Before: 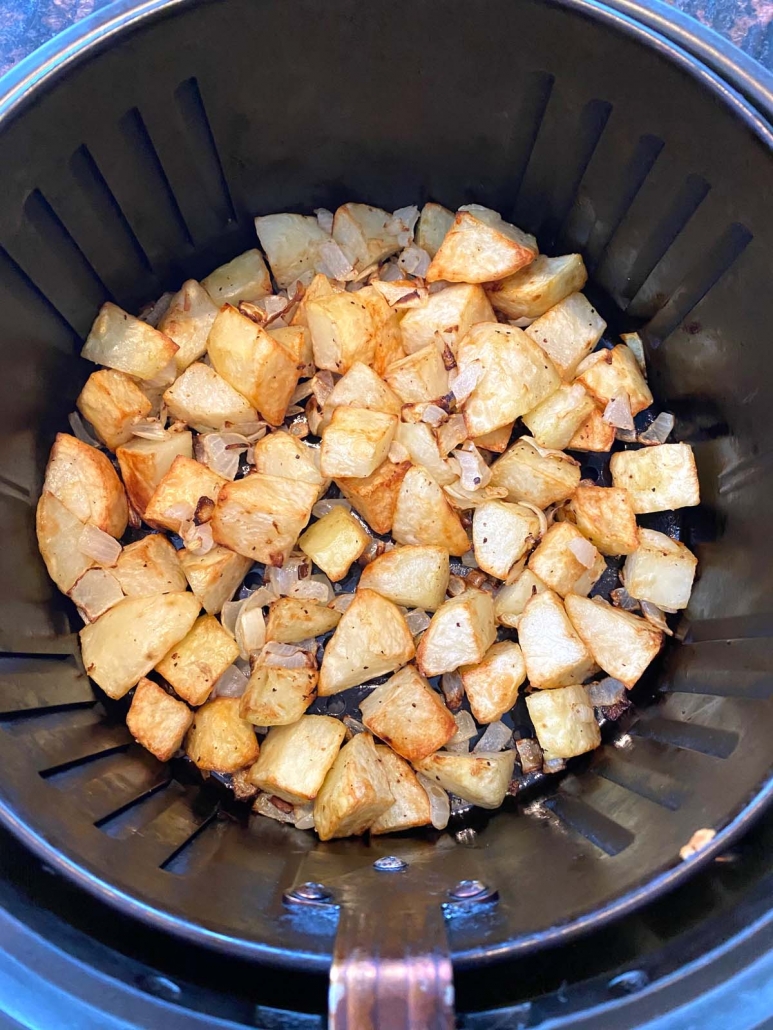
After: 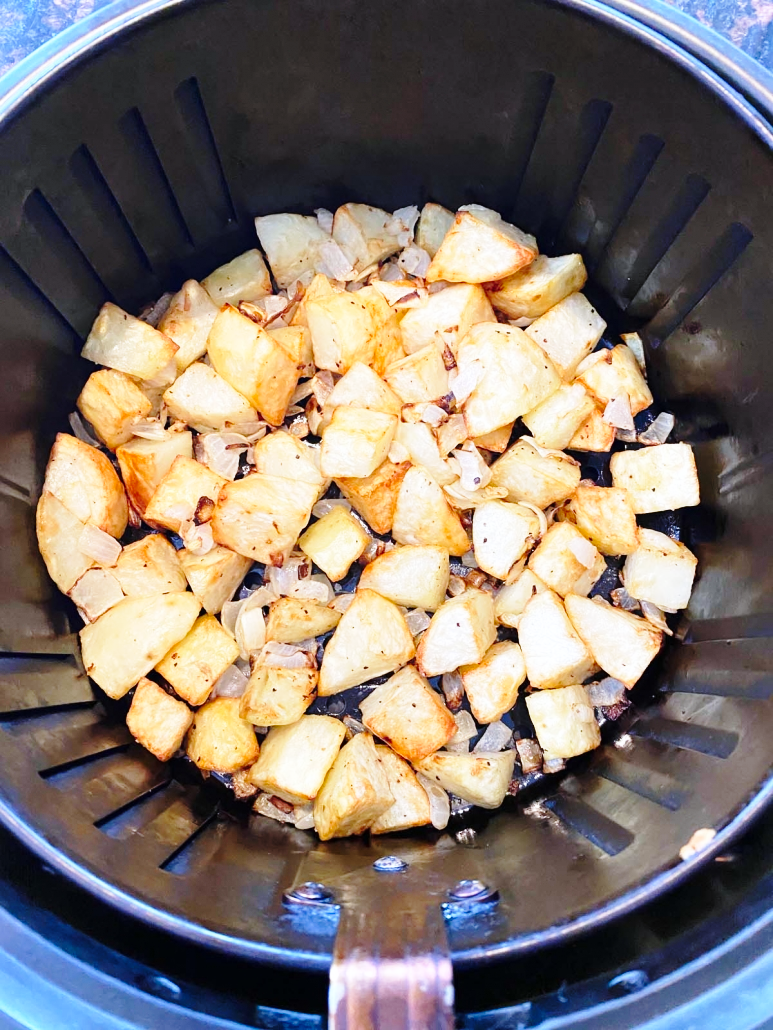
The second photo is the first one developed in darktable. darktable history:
base curve: curves: ch0 [(0, 0) (0.028, 0.03) (0.121, 0.232) (0.46, 0.748) (0.859, 0.968) (1, 1)], preserve colors none
white balance: red 0.974, blue 1.044
